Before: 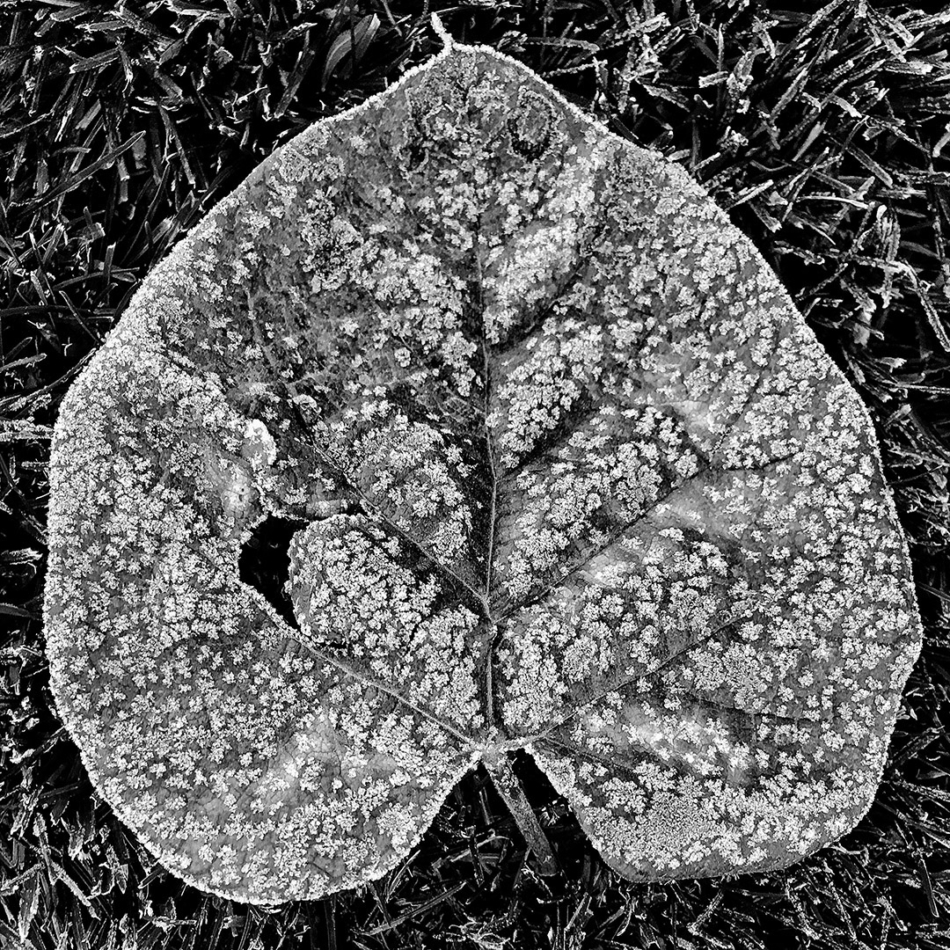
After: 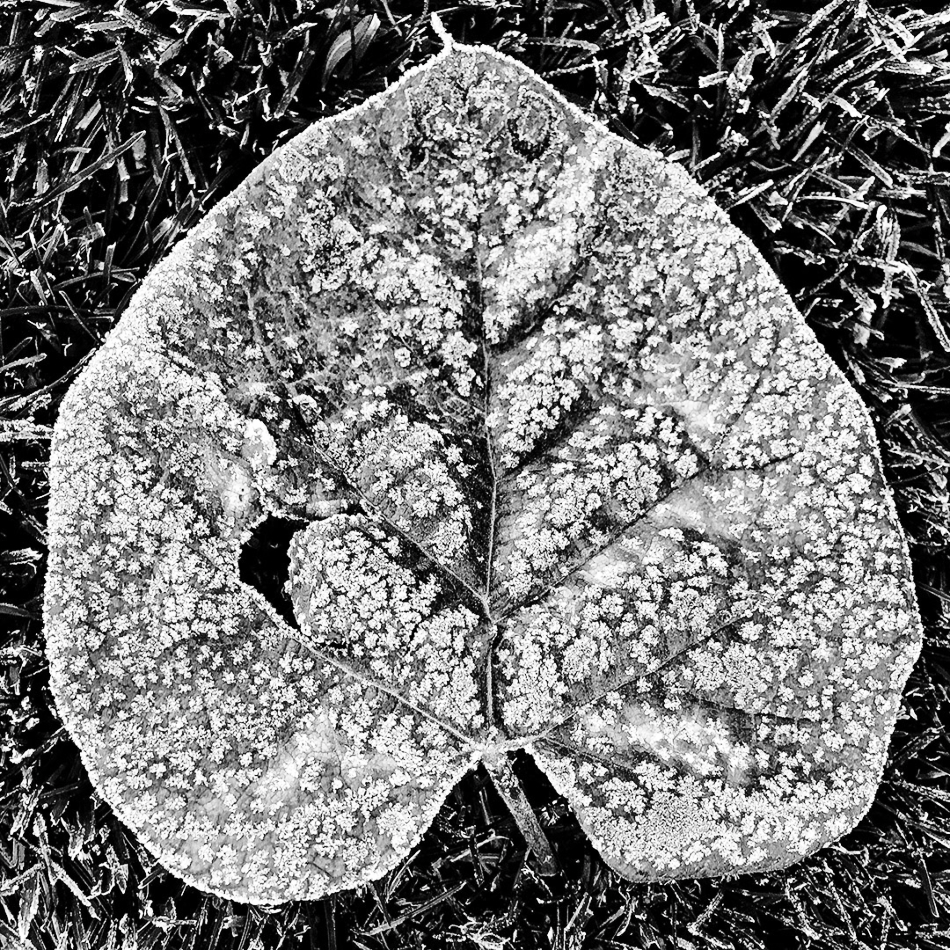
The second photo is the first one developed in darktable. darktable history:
shadows and highlights: soften with gaussian
base curve: curves: ch0 [(0, 0) (0.028, 0.03) (0.121, 0.232) (0.46, 0.748) (0.859, 0.968) (1, 1)], preserve colors none
color balance rgb: perceptual saturation grading › global saturation 20%, global vibrance 20%
